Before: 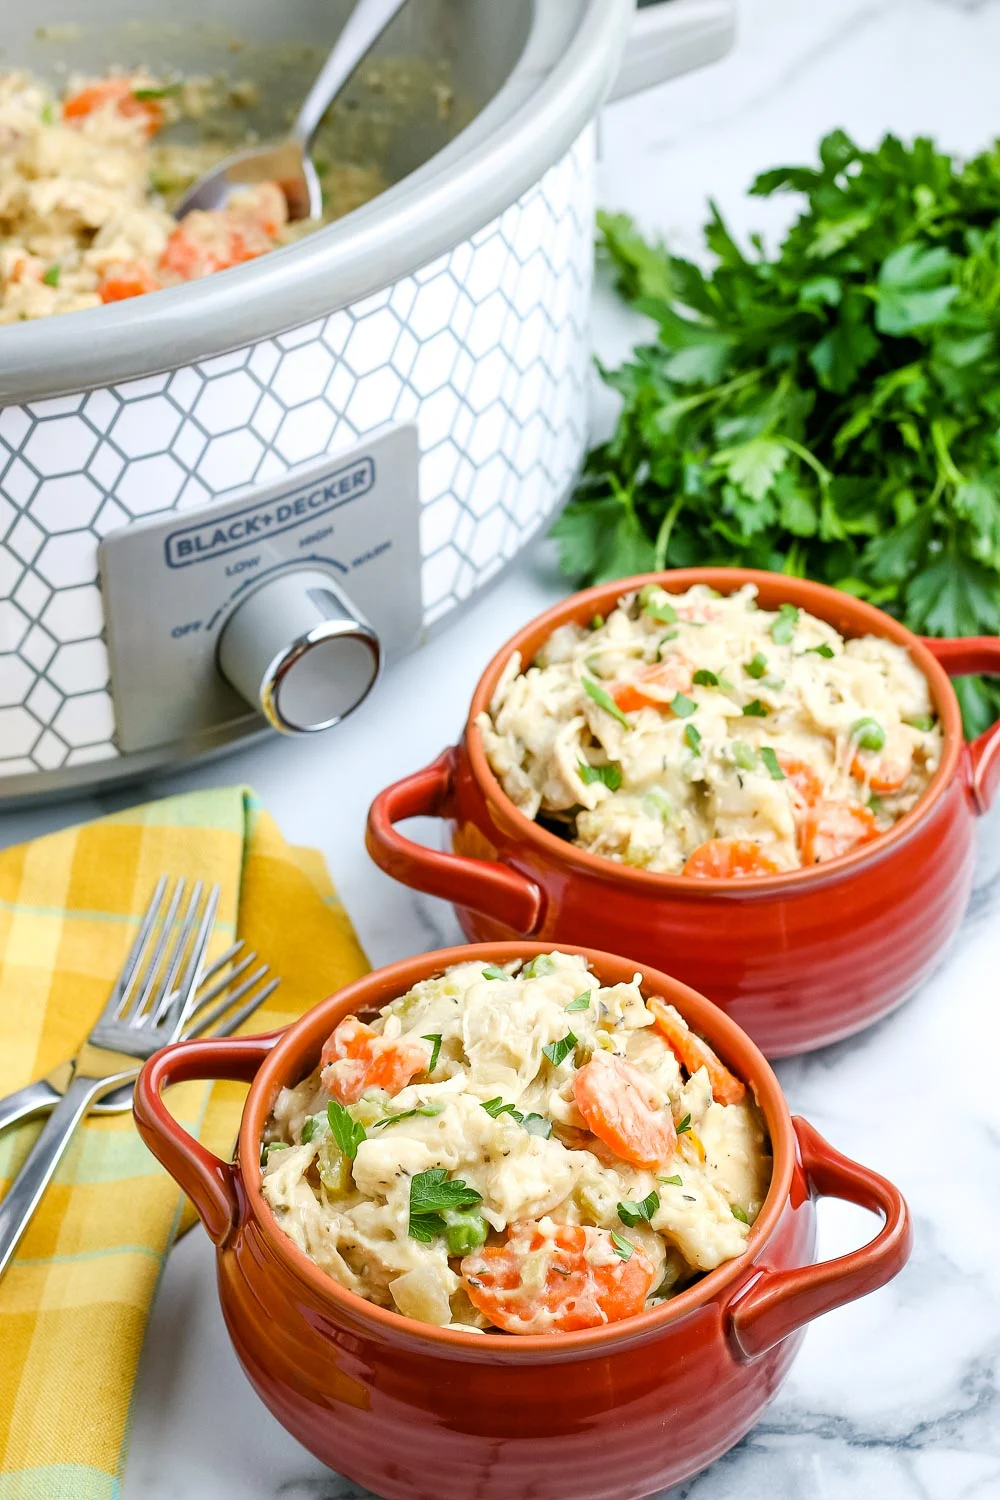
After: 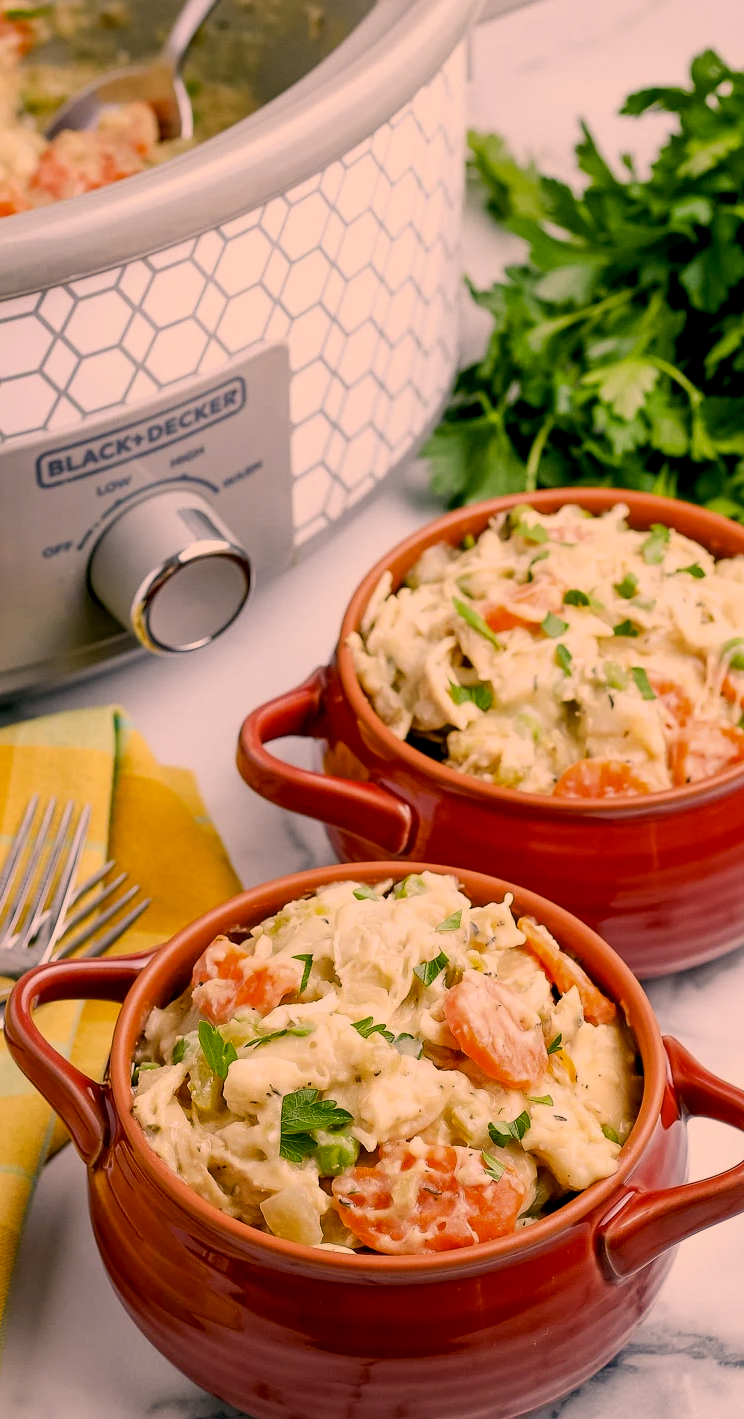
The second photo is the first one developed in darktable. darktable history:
exposure: black level correction 0.011, exposure -0.479 EV, compensate exposure bias true, compensate highlight preservation false
crop and rotate: left 12.971%, top 5.362%, right 12.54%
color correction: highlights a* 21.91, highlights b* 21.91
color zones: curves: ch1 [(0.077, 0.436) (0.25, 0.5) (0.75, 0.5)]
